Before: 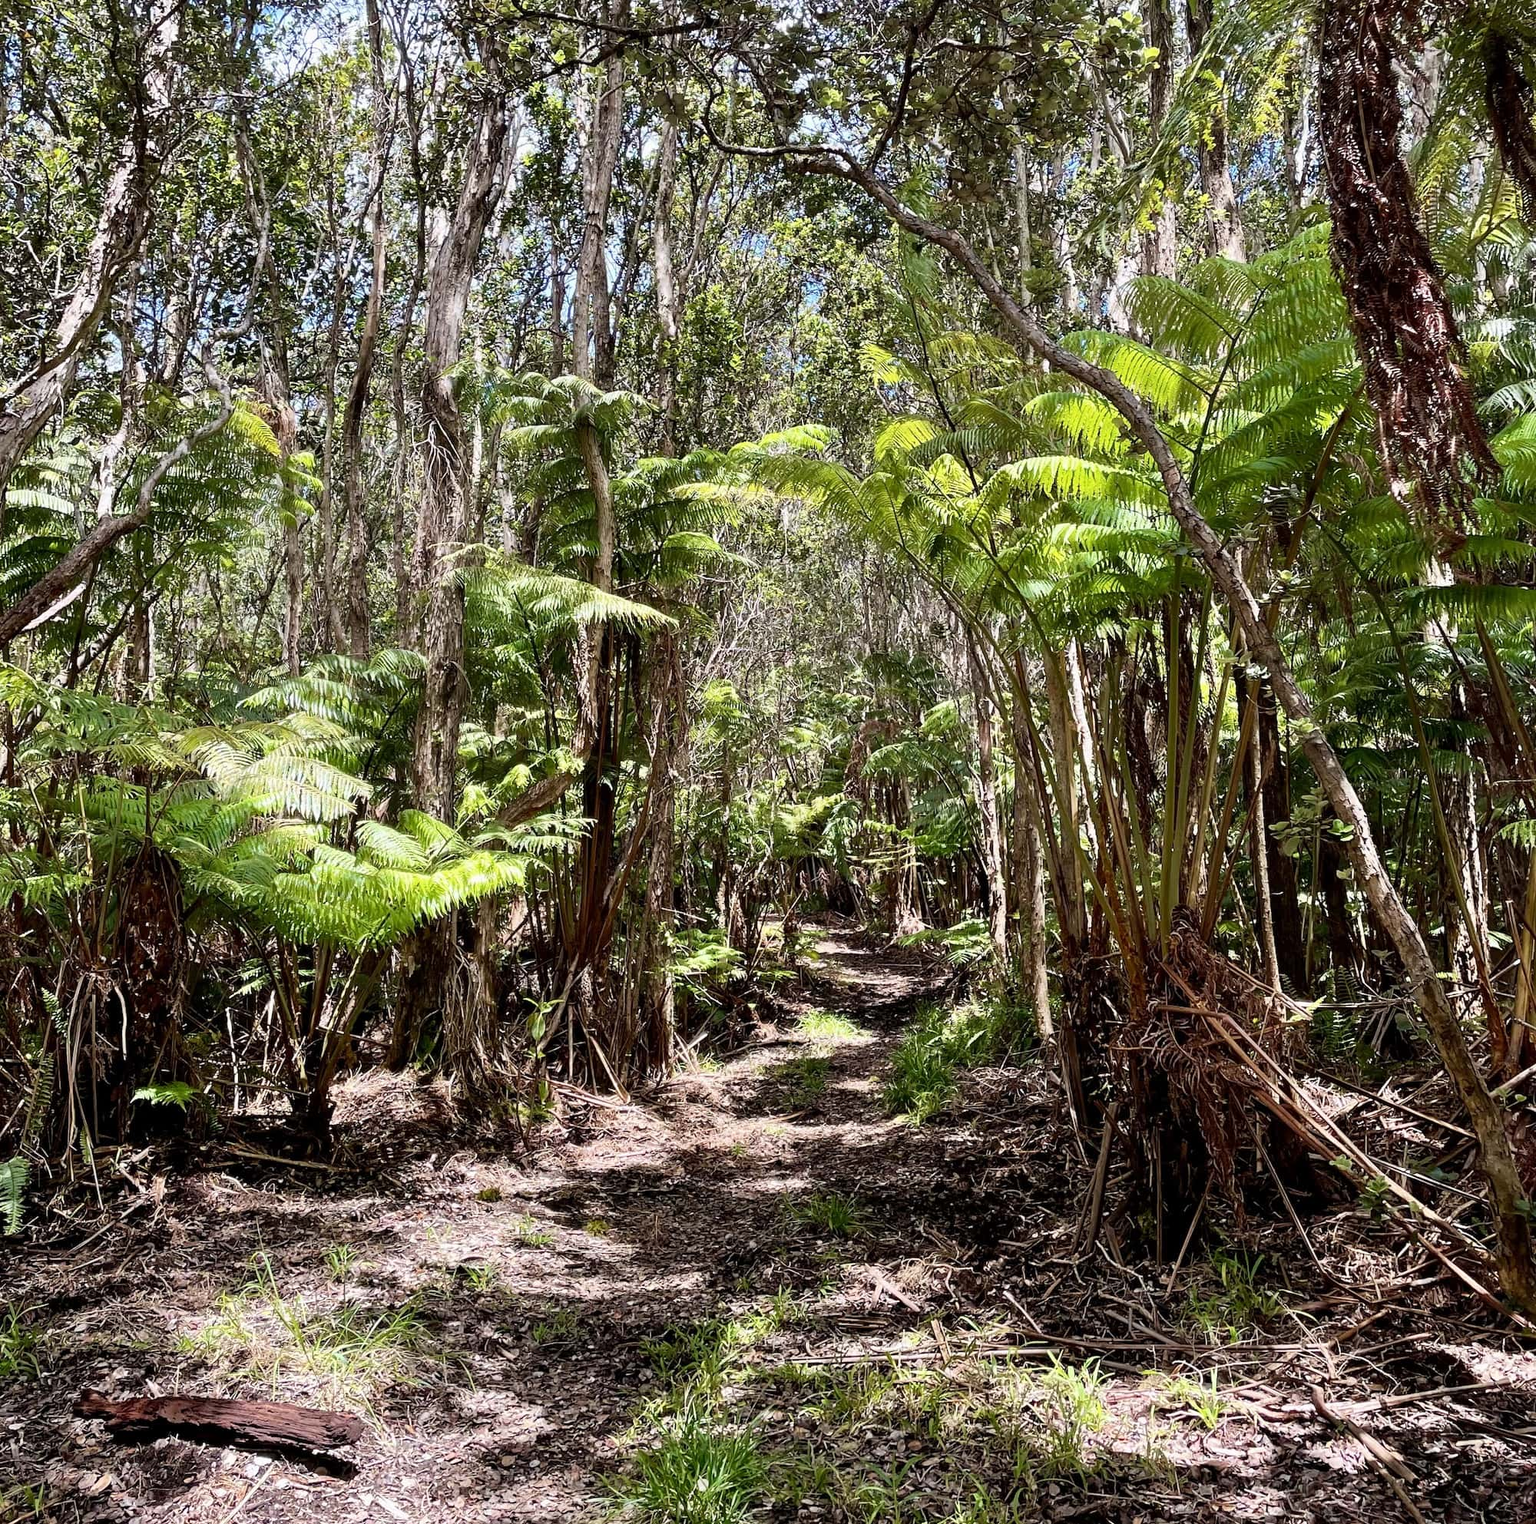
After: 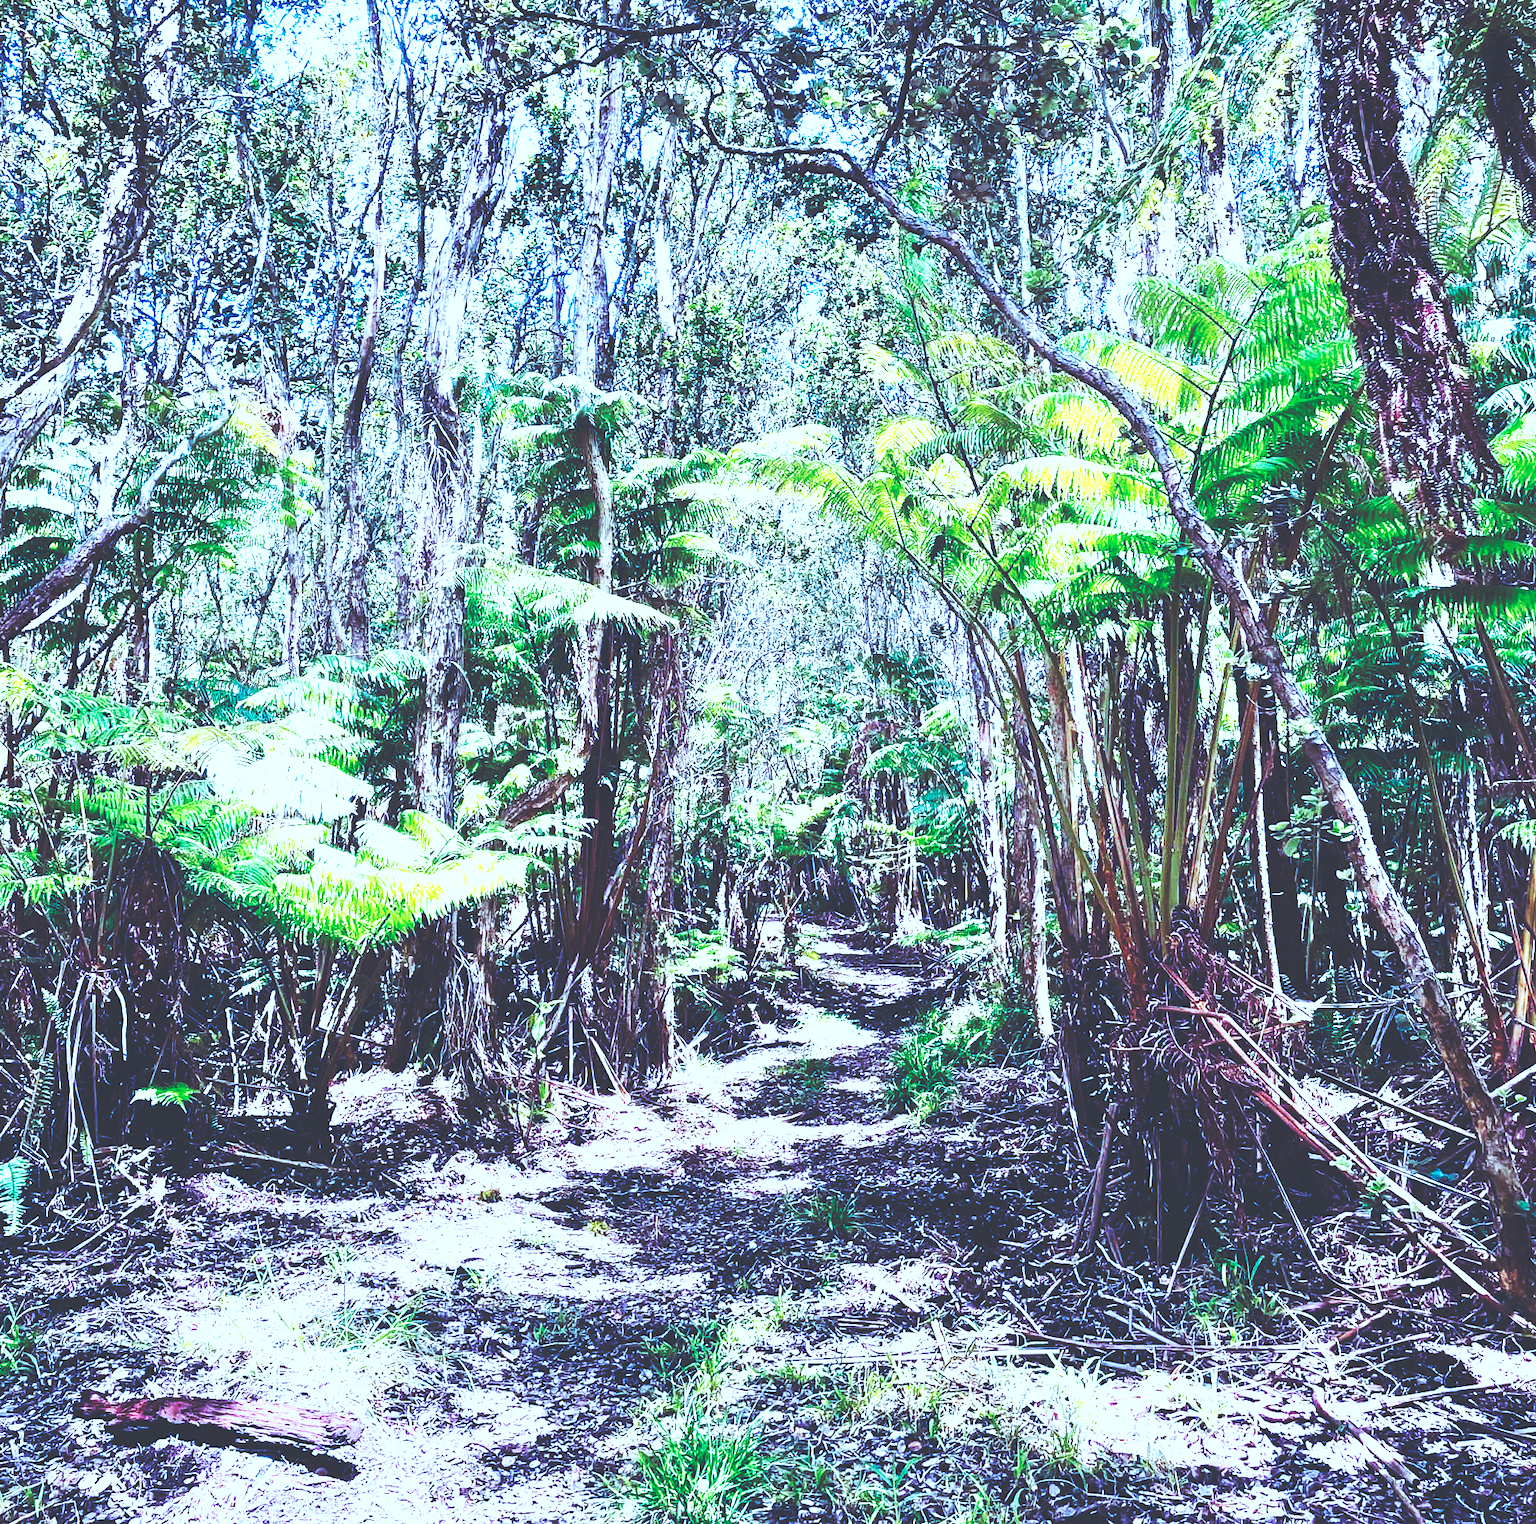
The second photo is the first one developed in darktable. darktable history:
base curve: curves: ch0 [(0, 0.015) (0.085, 0.116) (0.134, 0.298) (0.19, 0.545) (0.296, 0.764) (0.599, 0.982) (1, 1)], preserve colors none
color correction: highlights a* -2.24, highlights b* -18.1
exposure: black level correction 0, exposure 1 EV, compensate exposure bias true, compensate highlight preservation false
rgb curve: curves: ch0 [(0, 0.186) (0.314, 0.284) (0.576, 0.466) (0.805, 0.691) (0.936, 0.886)]; ch1 [(0, 0.186) (0.314, 0.284) (0.581, 0.534) (0.771, 0.746) (0.936, 0.958)]; ch2 [(0, 0.216) (0.275, 0.39) (1, 1)], mode RGB, independent channels, compensate middle gray true, preserve colors none
